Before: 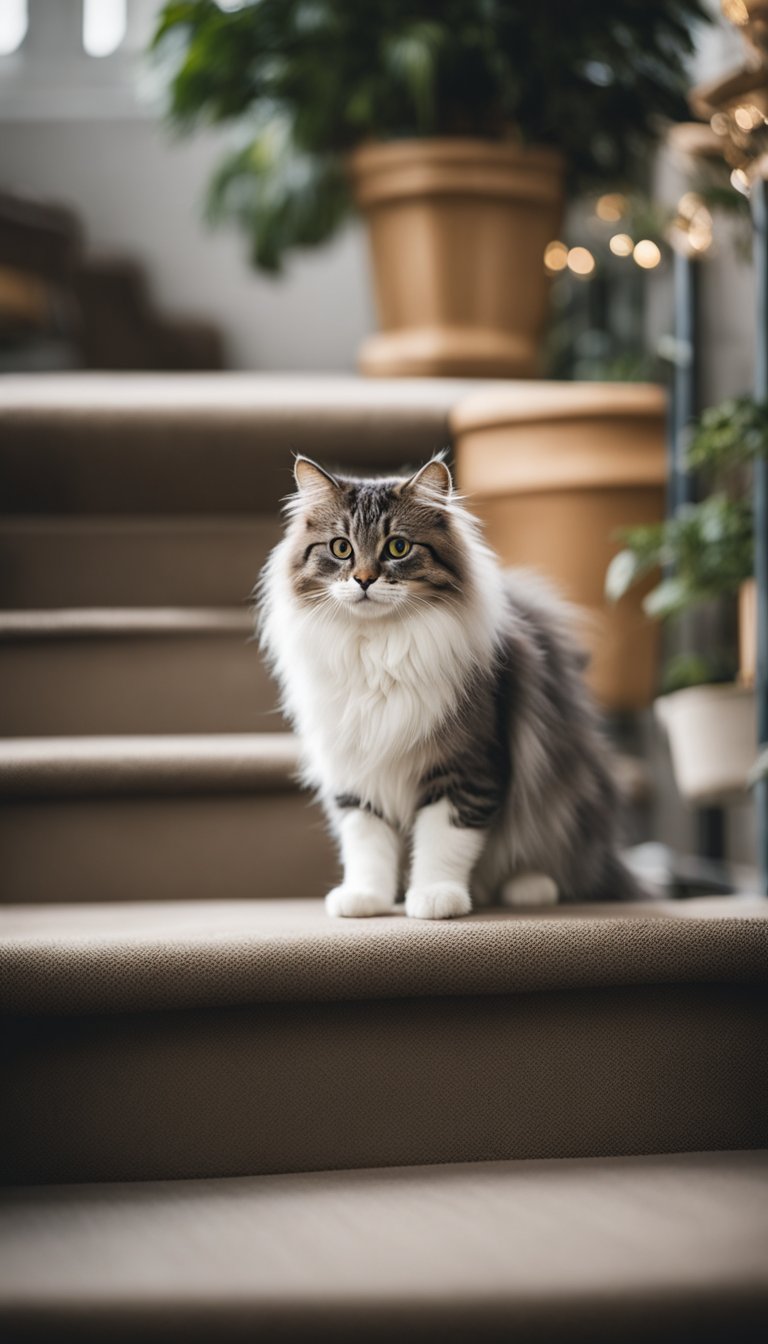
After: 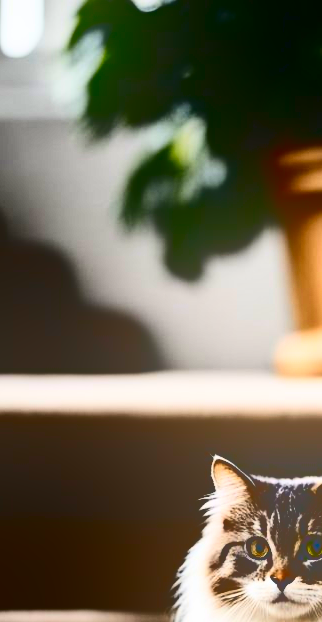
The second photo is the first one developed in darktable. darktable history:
crop and rotate: left 10.817%, top 0.062%, right 47.194%, bottom 53.626%
contrast brightness saturation: contrast 0.77, brightness -1, saturation 1
bloom: on, module defaults
